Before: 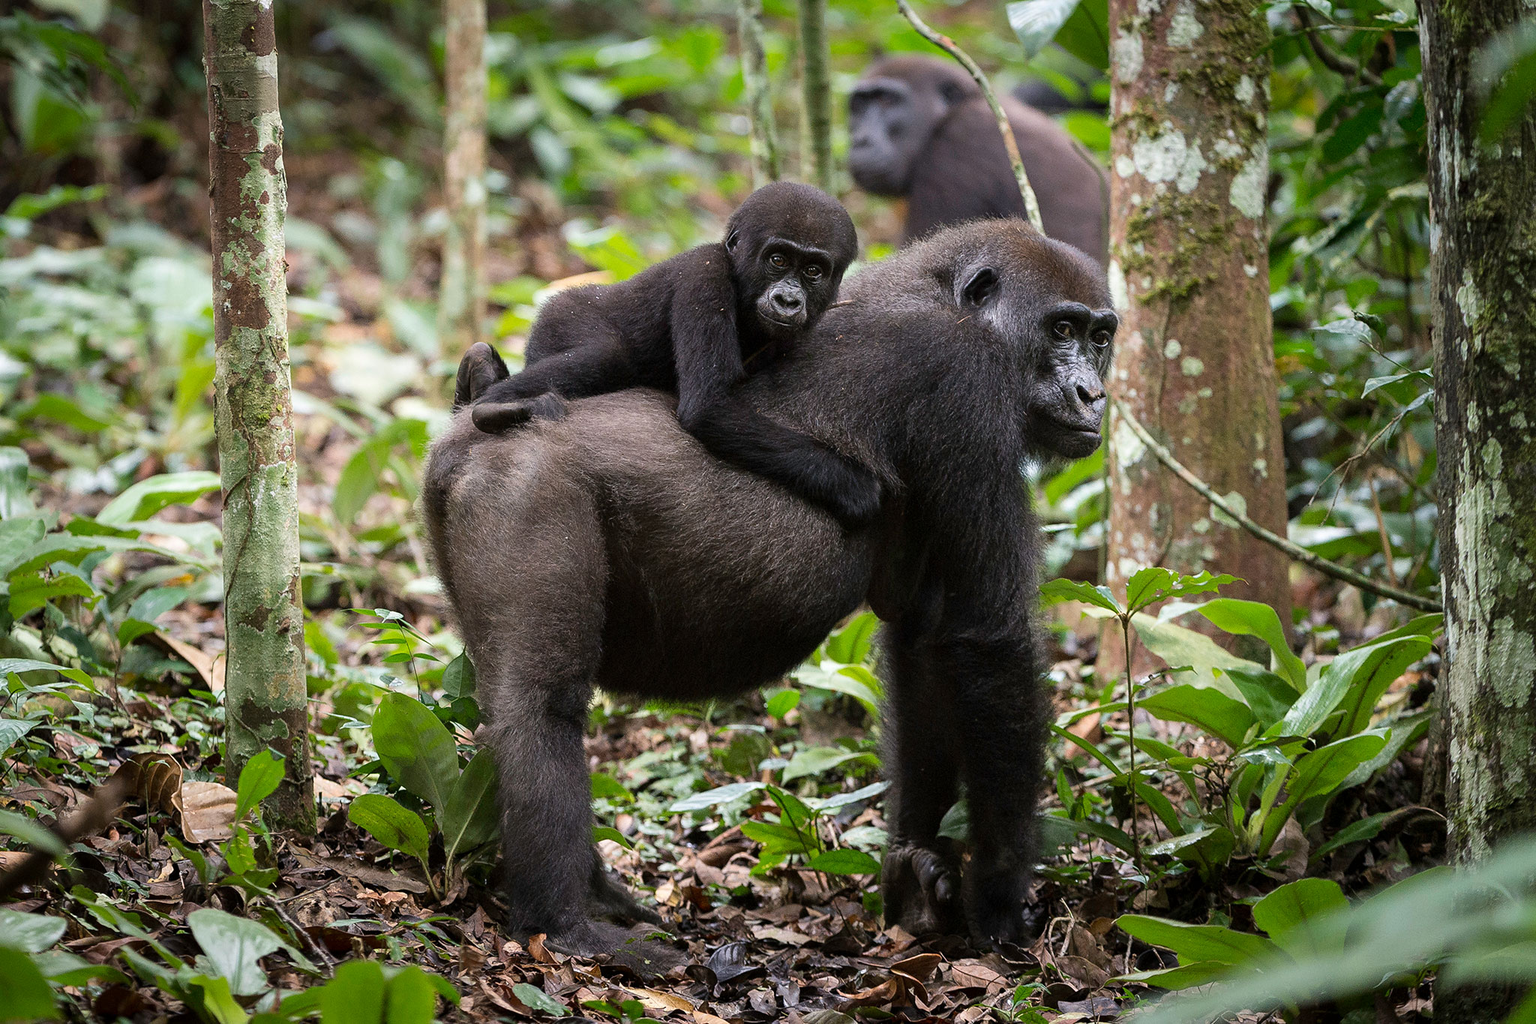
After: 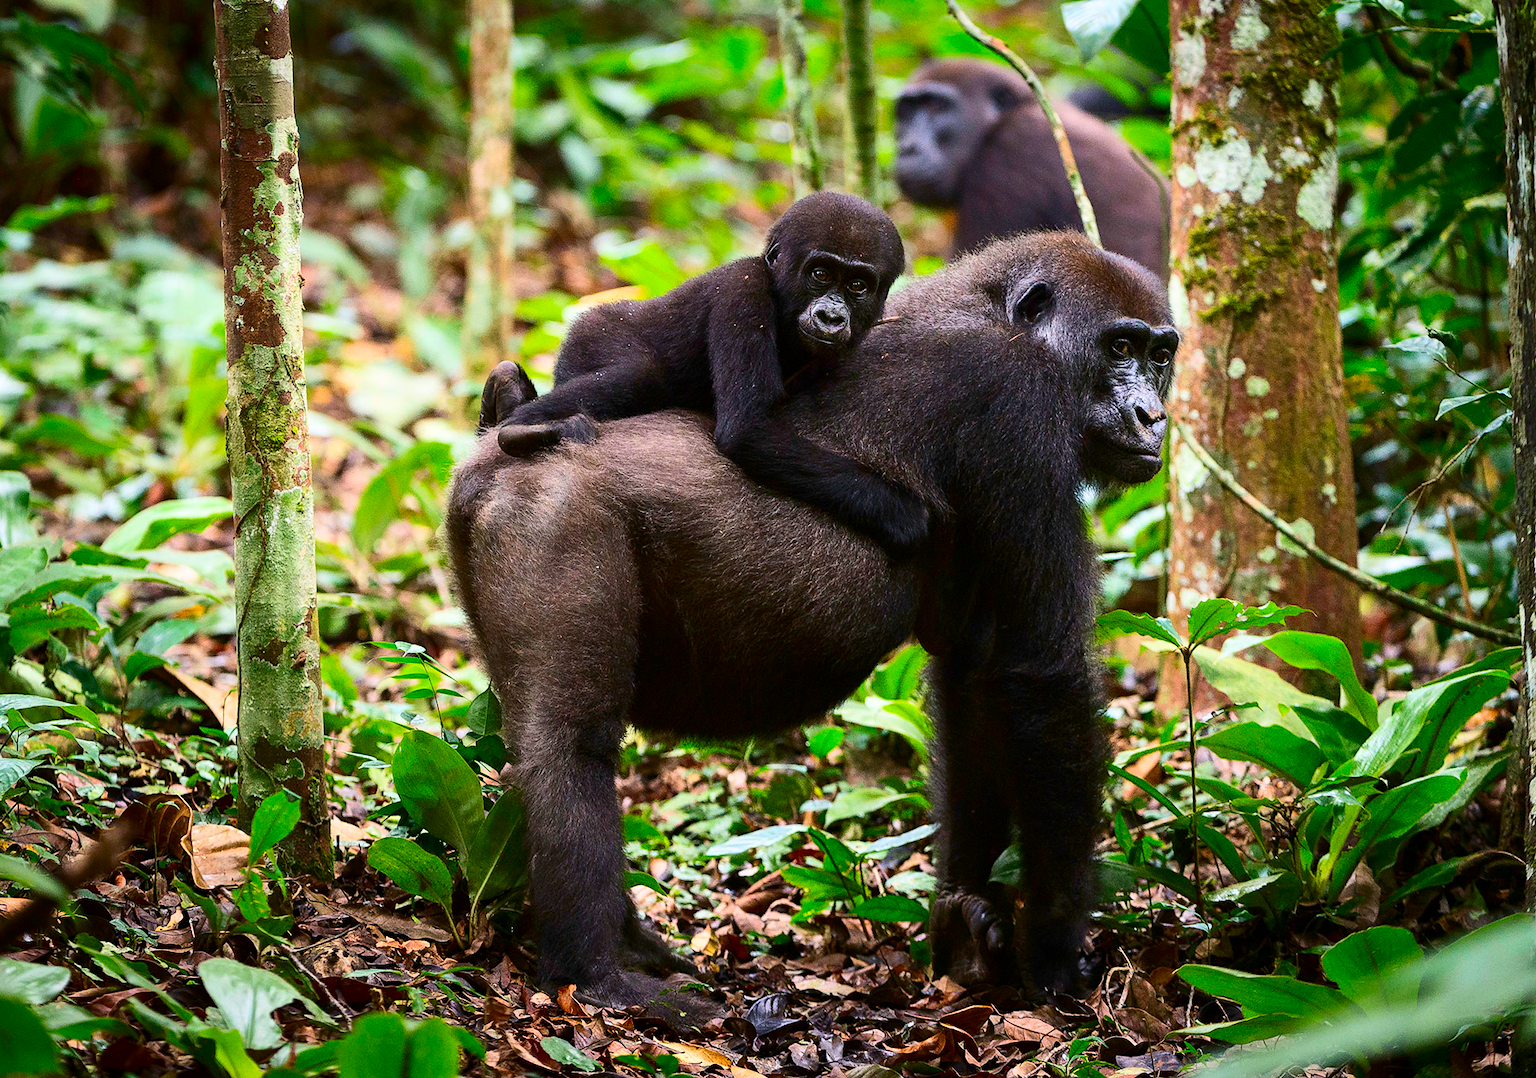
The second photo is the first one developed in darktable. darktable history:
crop and rotate: right 5.167%
contrast brightness saturation: contrast 0.26, brightness 0.02, saturation 0.87
